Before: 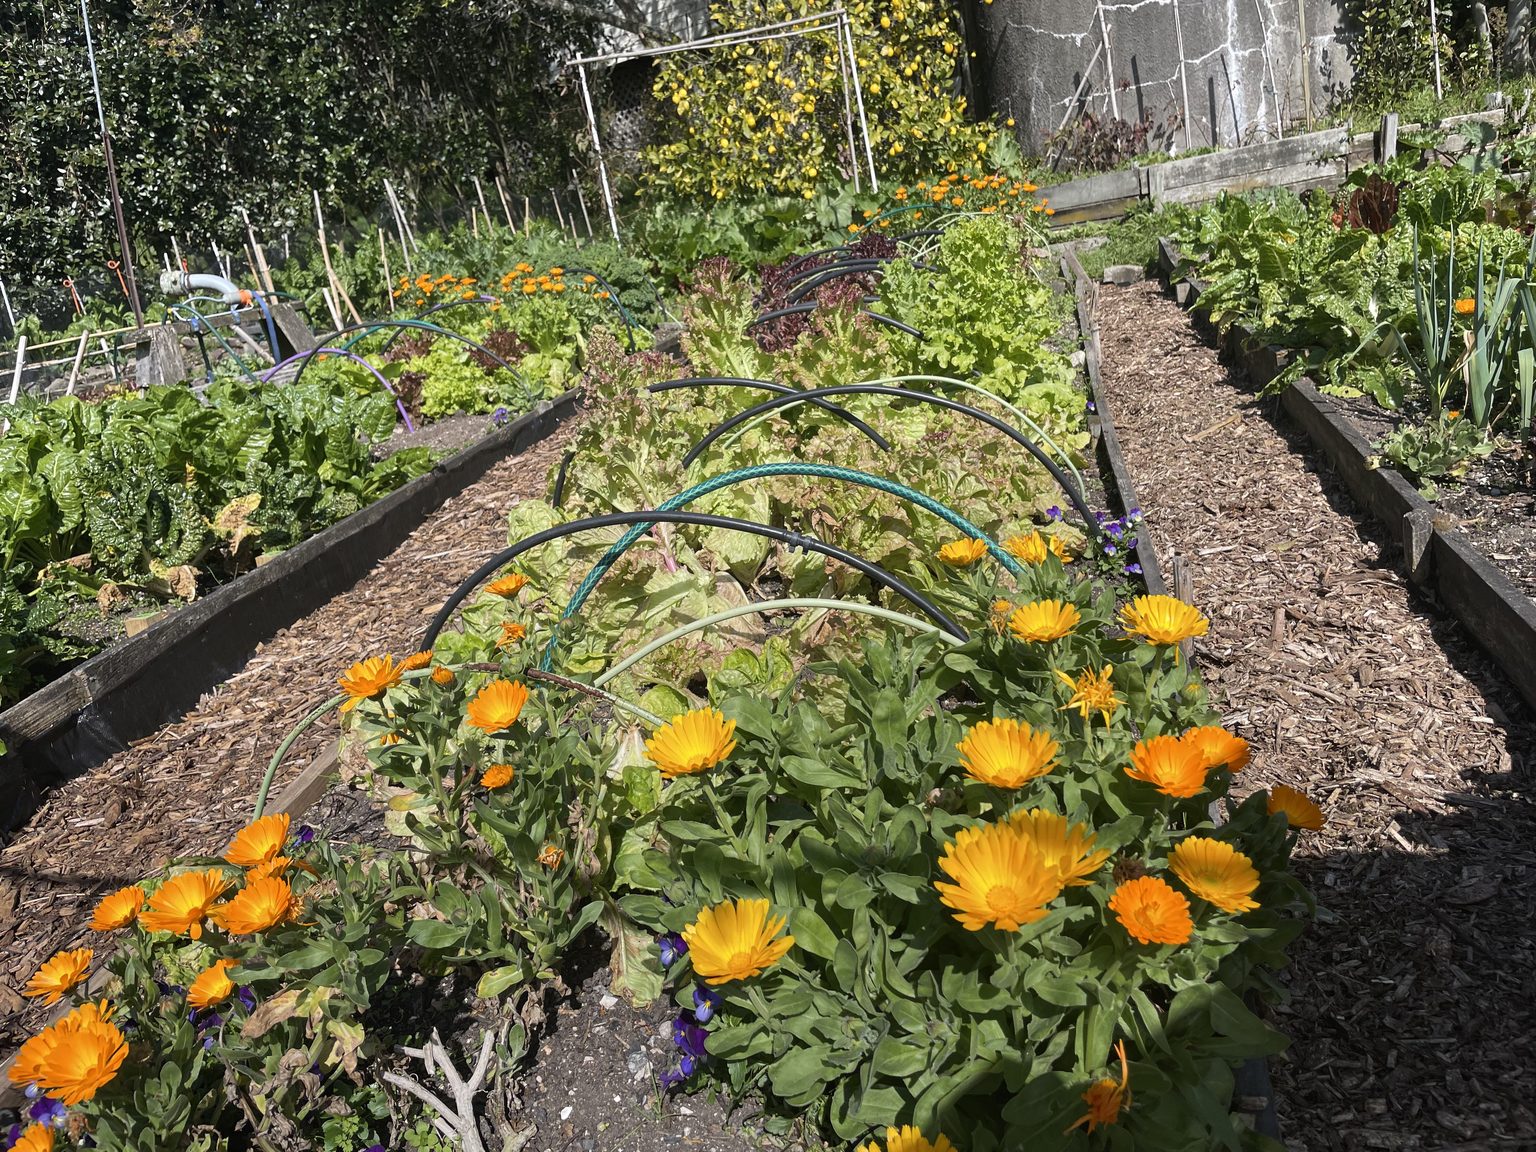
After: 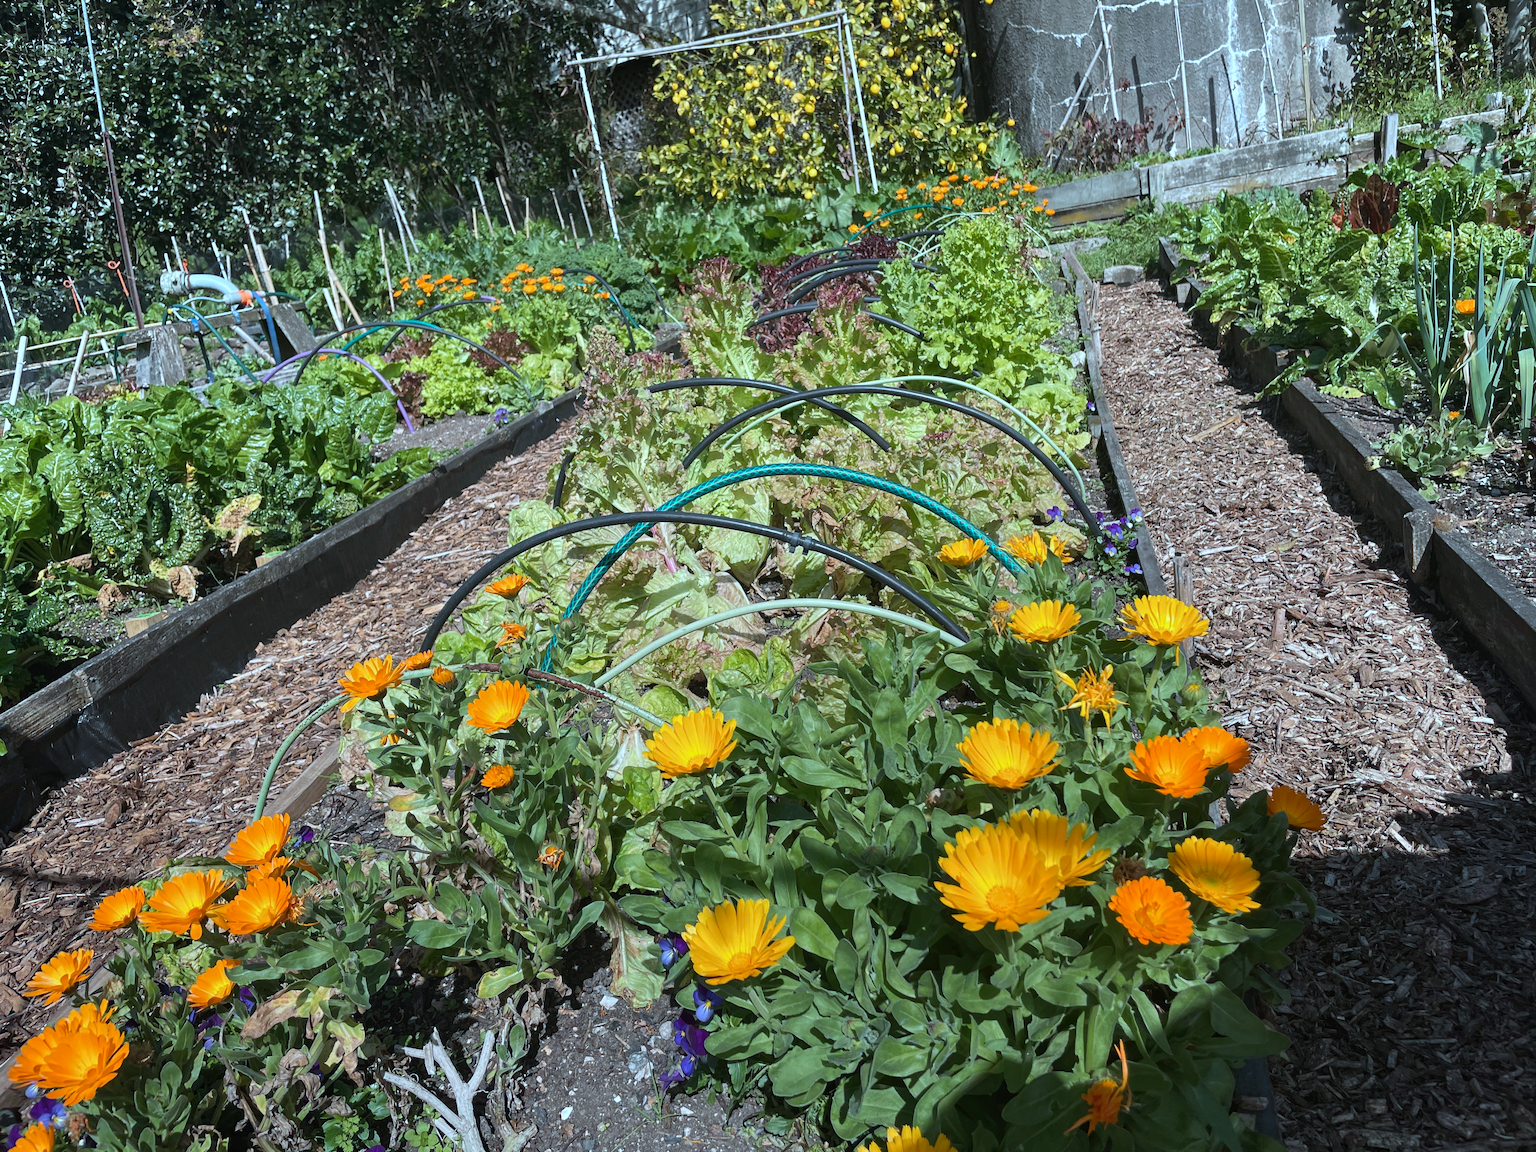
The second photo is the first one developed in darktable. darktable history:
color correction: highlights a* -10.42, highlights b* -19.57
